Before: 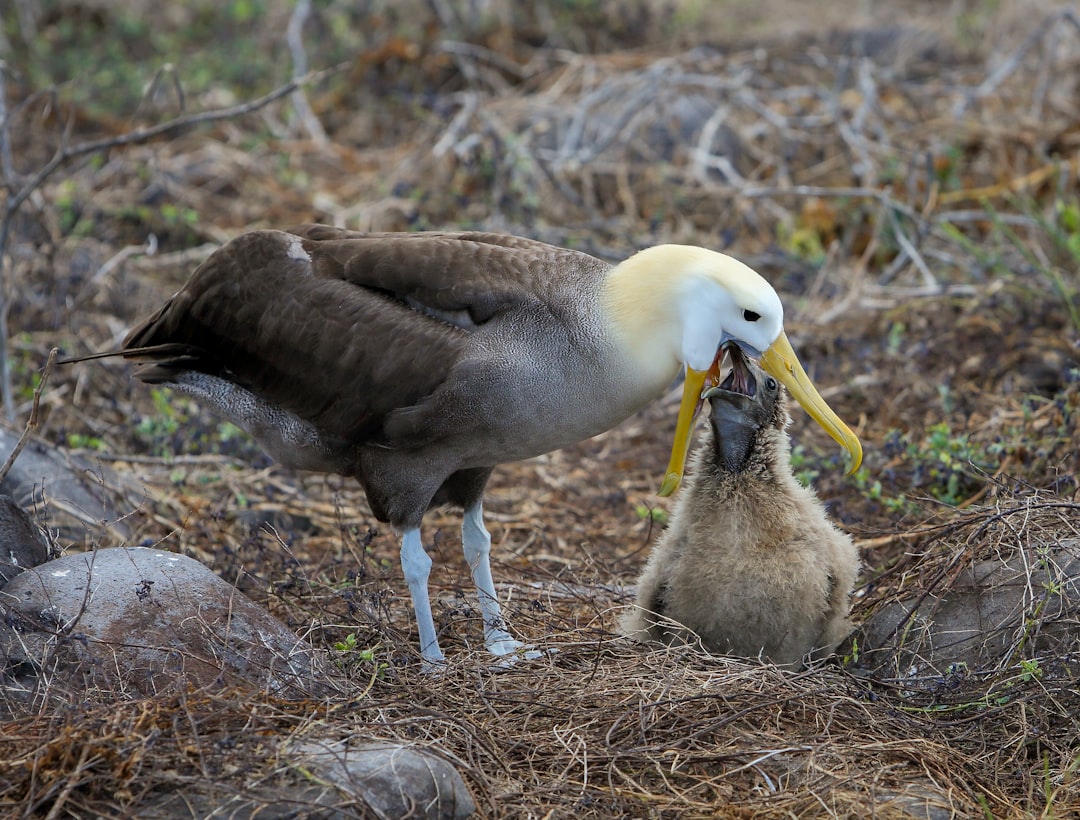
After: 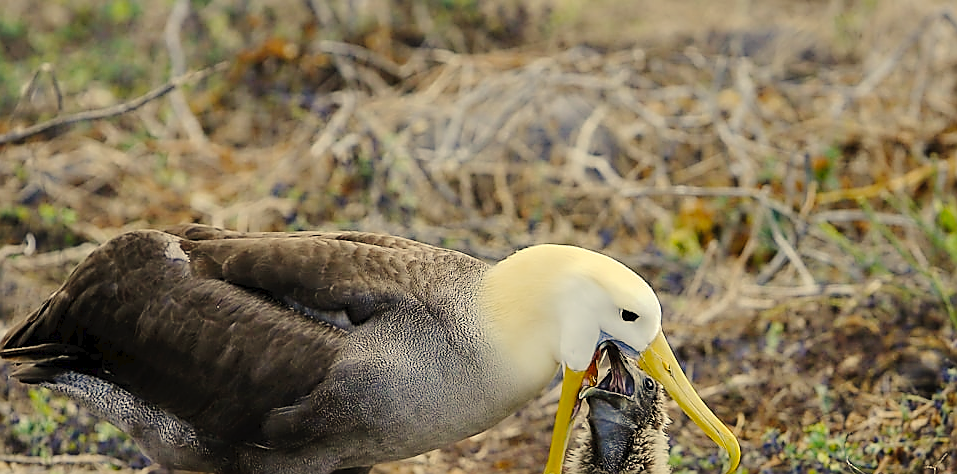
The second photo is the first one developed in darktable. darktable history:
color correction: highlights a* 2.52, highlights b* 23.5
exposure: compensate highlight preservation false
sharpen: radius 1.406, amount 1.25, threshold 0.743
tone curve: curves: ch0 [(0, 0) (0.003, 0.026) (0.011, 0.03) (0.025, 0.038) (0.044, 0.046) (0.069, 0.055) (0.1, 0.075) (0.136, 0.114) (0.177, 0.158) (0.224, 0.215) (0.277, 0.296) (0.335, 0.386) (0.399, 0.479) (0.468, 0.568) (0.543, 0.637) (0.623, 0.707) (0.709, 0.773) (0.801, 0.834) (0.898, 0.896) (1, 1)], preserve colors none
crop and rotate: left 11.333%, bottom 42.085%
